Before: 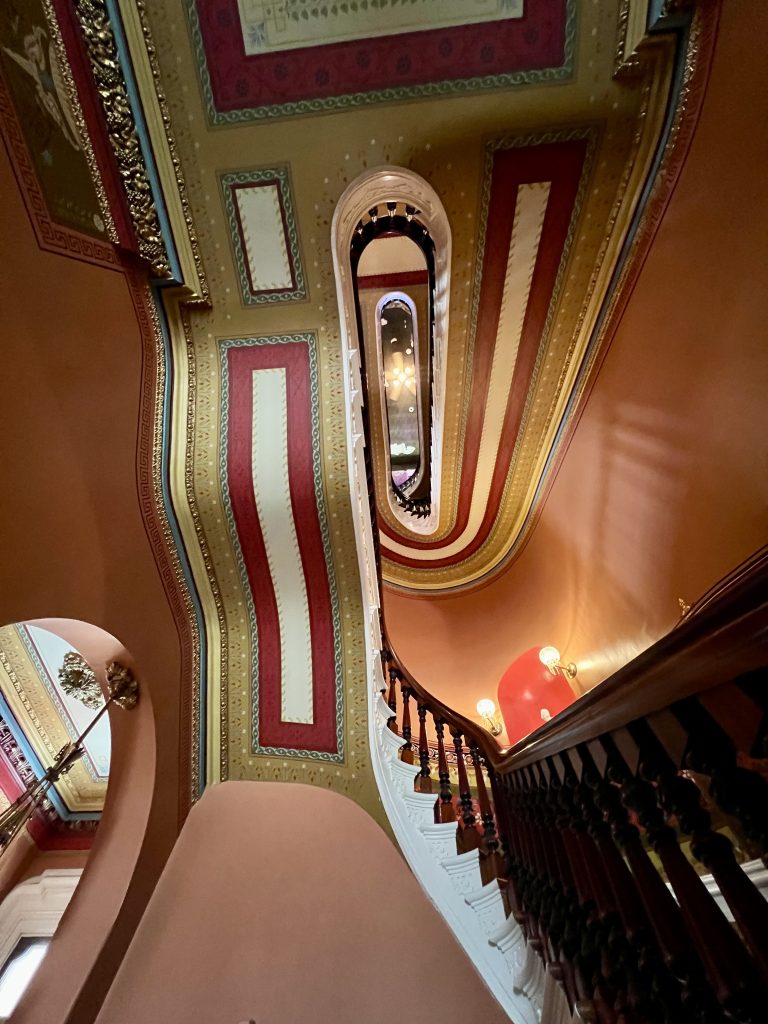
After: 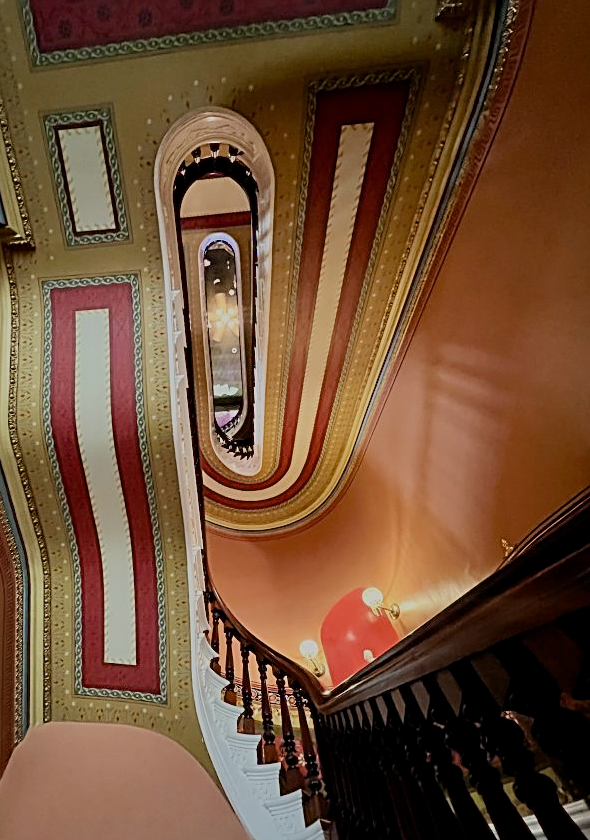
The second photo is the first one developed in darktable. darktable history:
sharpen: radius 2.531, amount 0.628
crop: left 23.095%, top 5.827%, bottom 11.854%
filmic rgb: black relative exposure -8.79 EV, white relative exposure 4.98 EV, threshold 3 EV, target black luminance 0%, hardness 3.77, latitude 66.33%, contrast 0.822, shadows ↔ highlights balance 20%, color science v5 (2021), contrast in shadows safe, contrast in highlights safe, enable highlight reconstruction true
